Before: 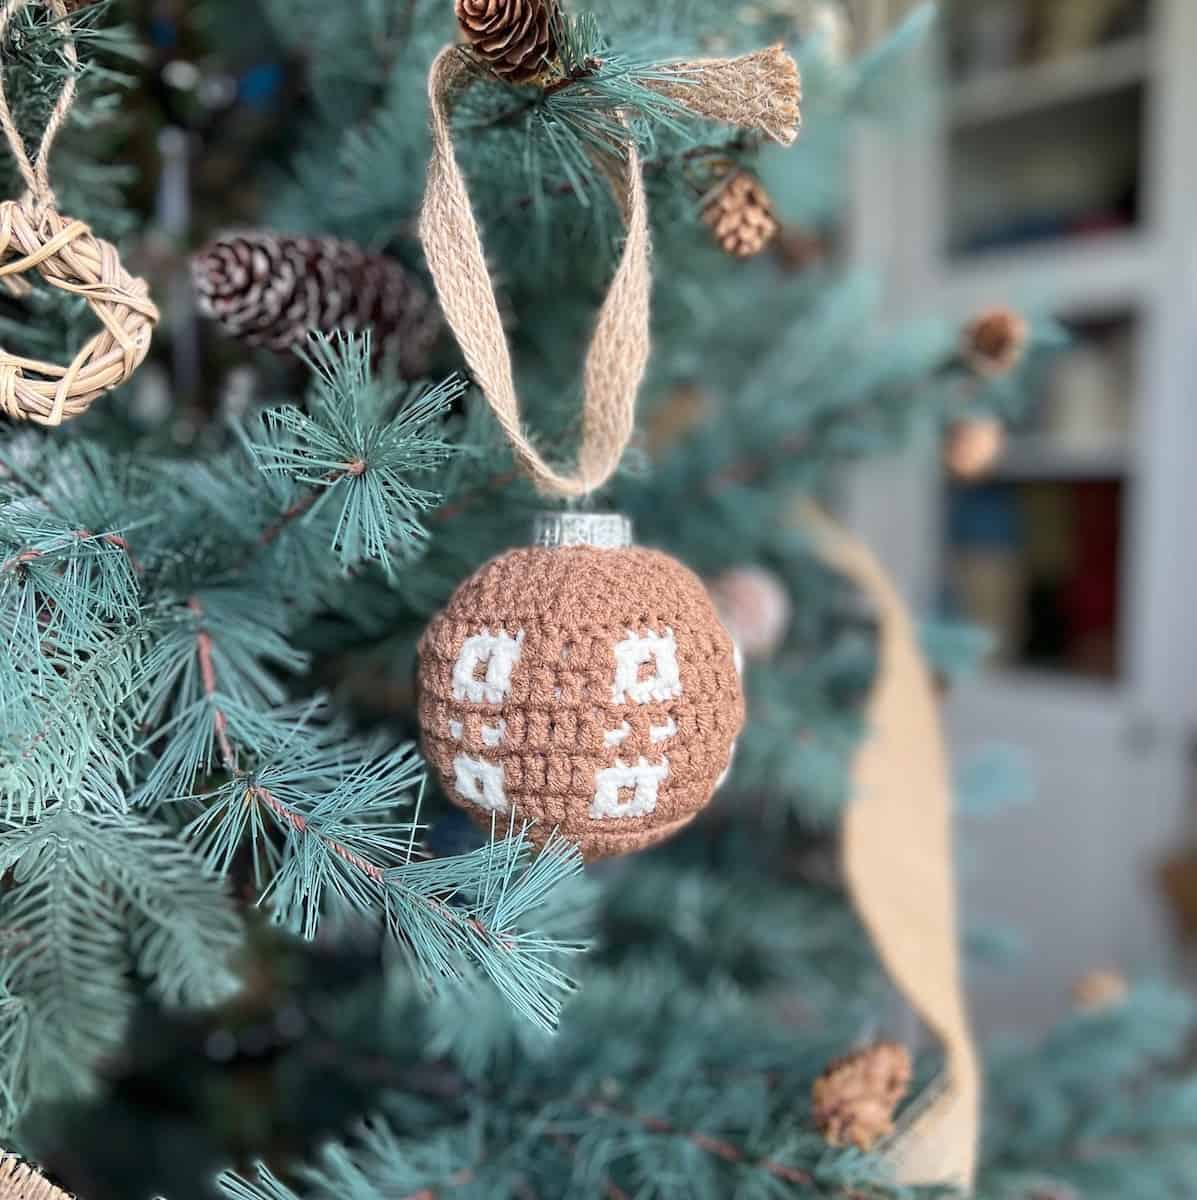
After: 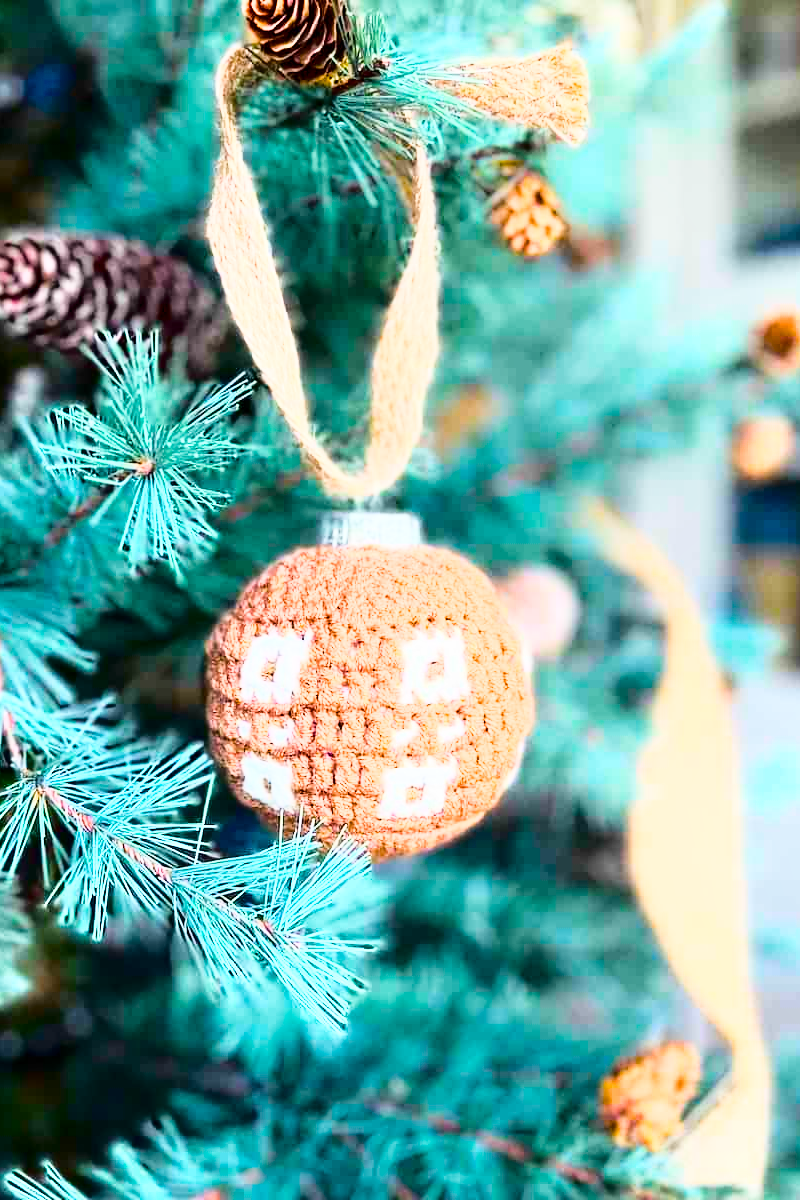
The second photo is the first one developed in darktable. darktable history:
shadows and highlights: shadows -62.32, white point adjustment -5.22, highlights 61.59
crop and rotate: left 17.732%, right 15.423%
color balance rgb: linear chroma grading › shadows 10%, linear chroma grading › highlights 10%, linear chroma grading › global chroma 15%, linear chroma grading › mid-tones 15%, perceptual saturation grading › global saturation 40%, perceptual saturation grading › highlights -25%, perceptual saturation grading › mid-tones 35%, perceptual saturation grading › shadows 35%, perceptual brilliance grading › global brilliance 11.29%, global vibrance 11.29%
base curve: curves: ch0 [(0, 0) (0.028, 0.03) (0.121, 0.232) (0.46, 0.748) (0.859, 0.968) (1, 1)]
